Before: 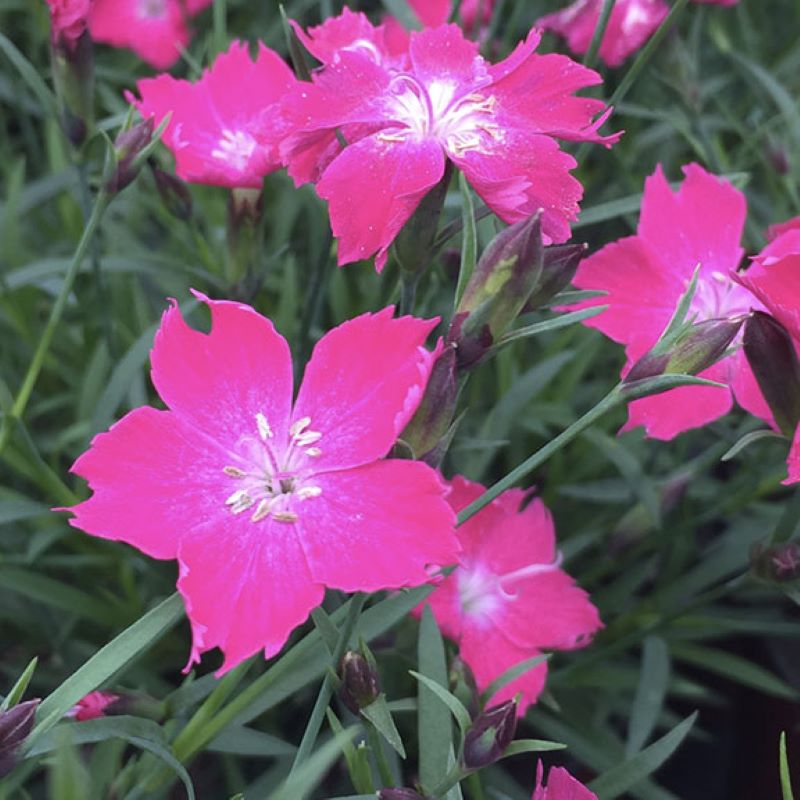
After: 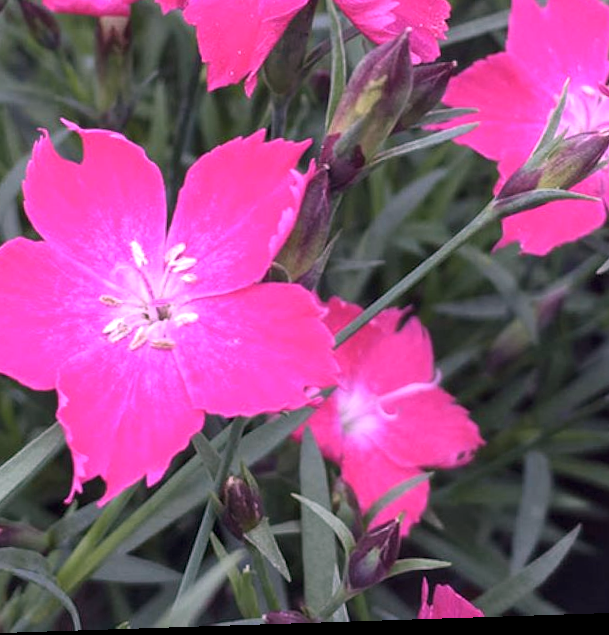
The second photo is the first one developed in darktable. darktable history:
rotate and perspective: rotation -1.77°, lens shift (horizontal) 0.004, automatic cropping off
crop: left 16.871%, top 22.857%, right 9.116%
white balance: red 1.188, blue 1.11
local contrast: on, module defaults
